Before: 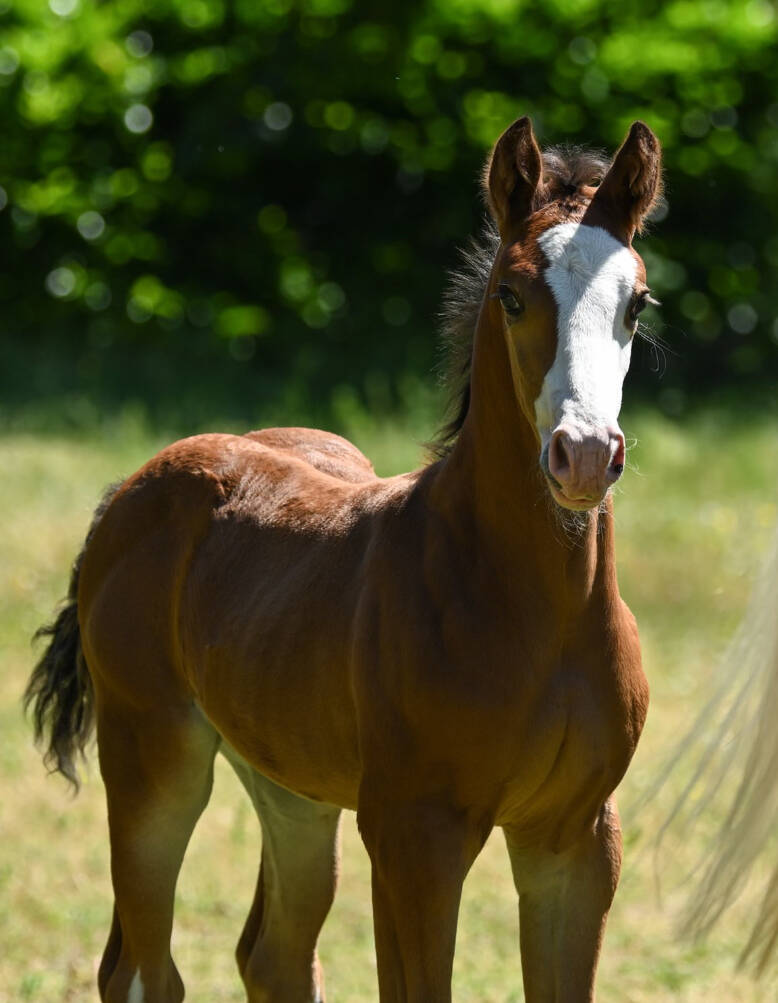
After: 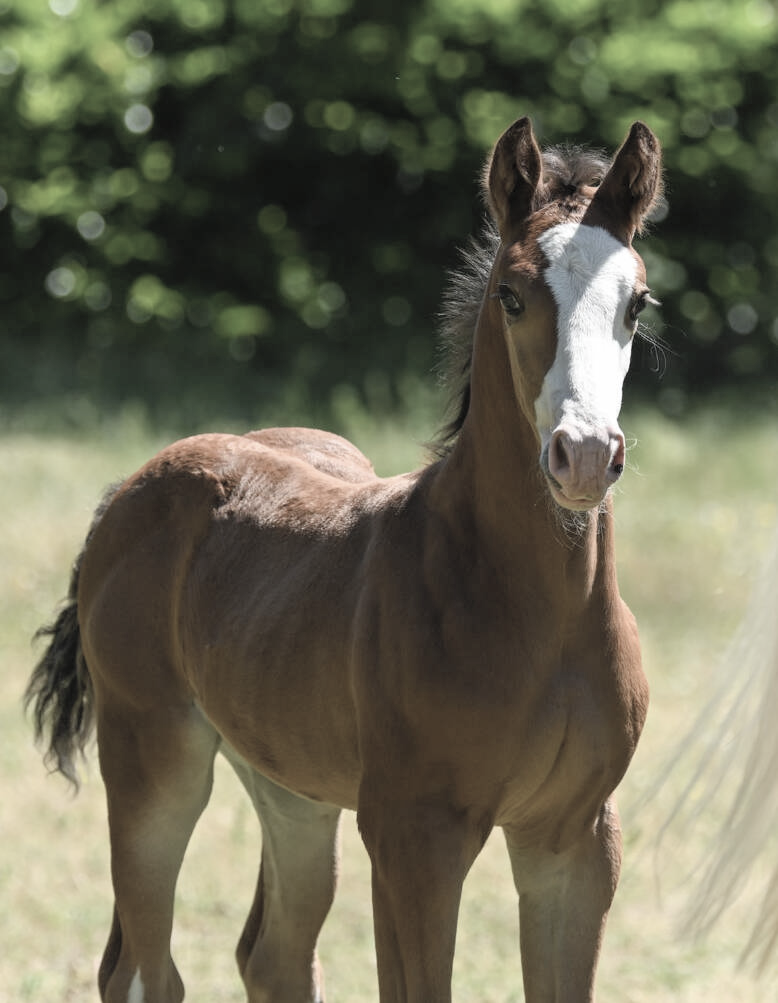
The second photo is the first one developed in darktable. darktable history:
contrast brightness saturation: brightness 0.18, saturation -0.5
shadows and highlights: shadows -24.28, highlights 49.77, soften with gaussian
